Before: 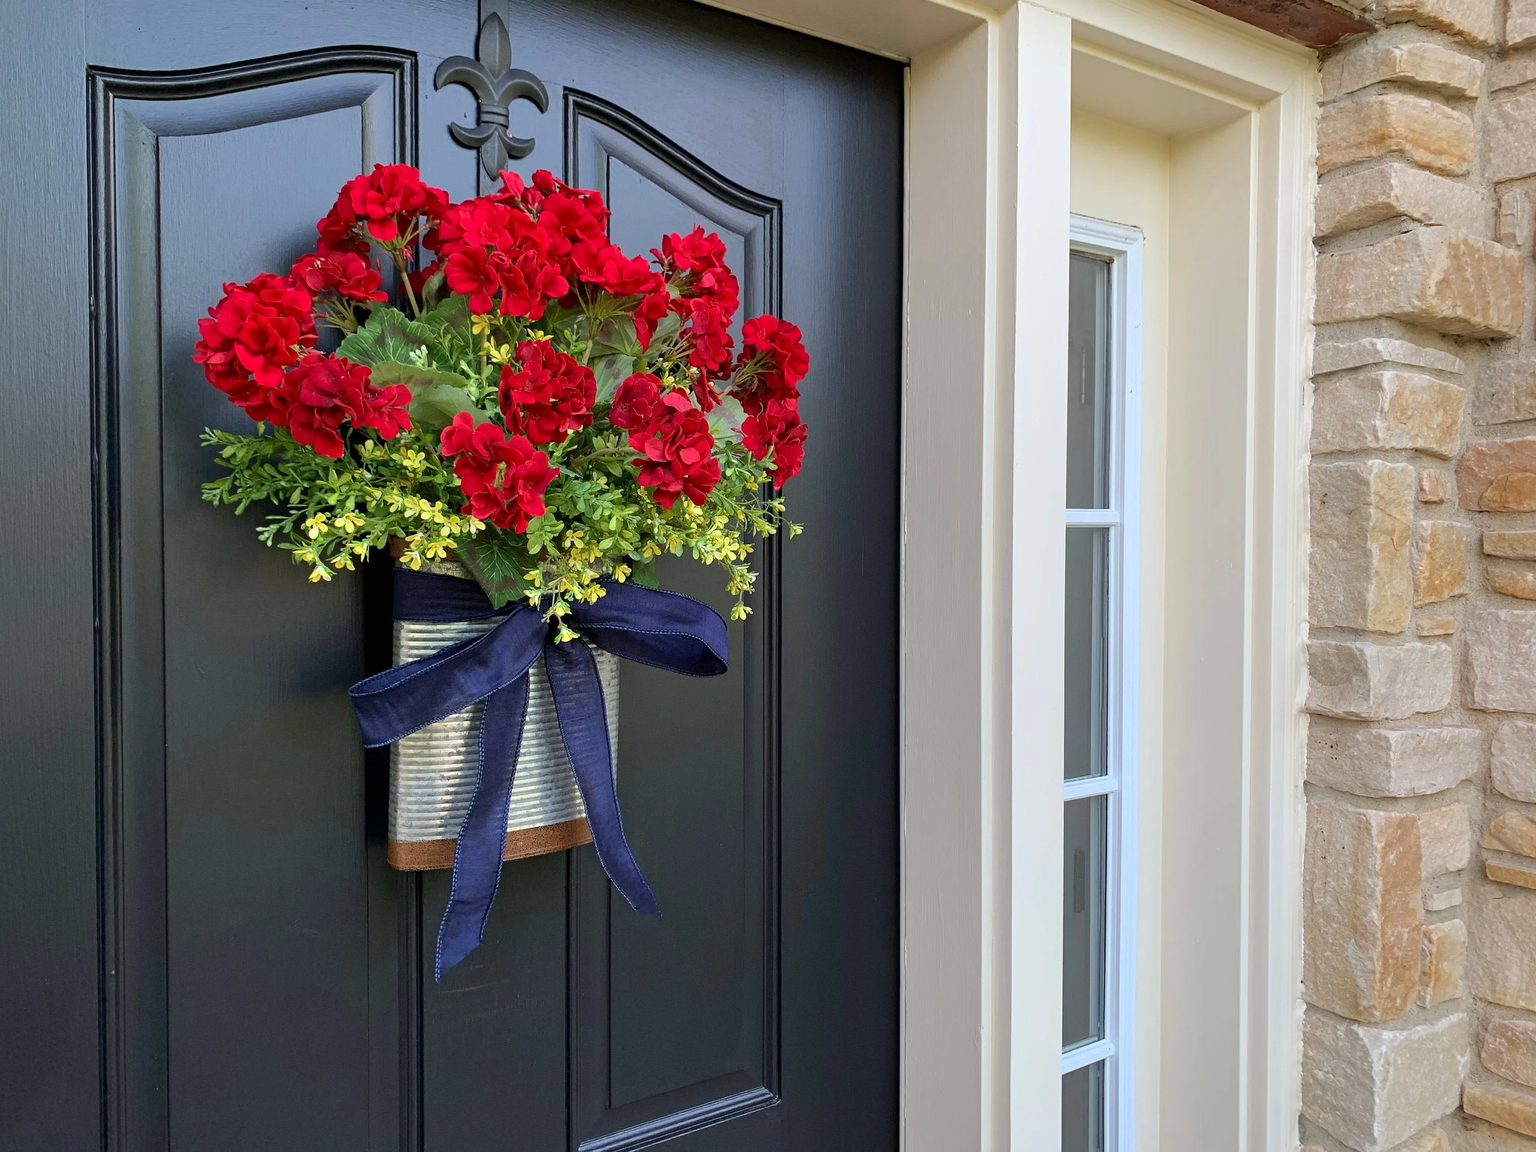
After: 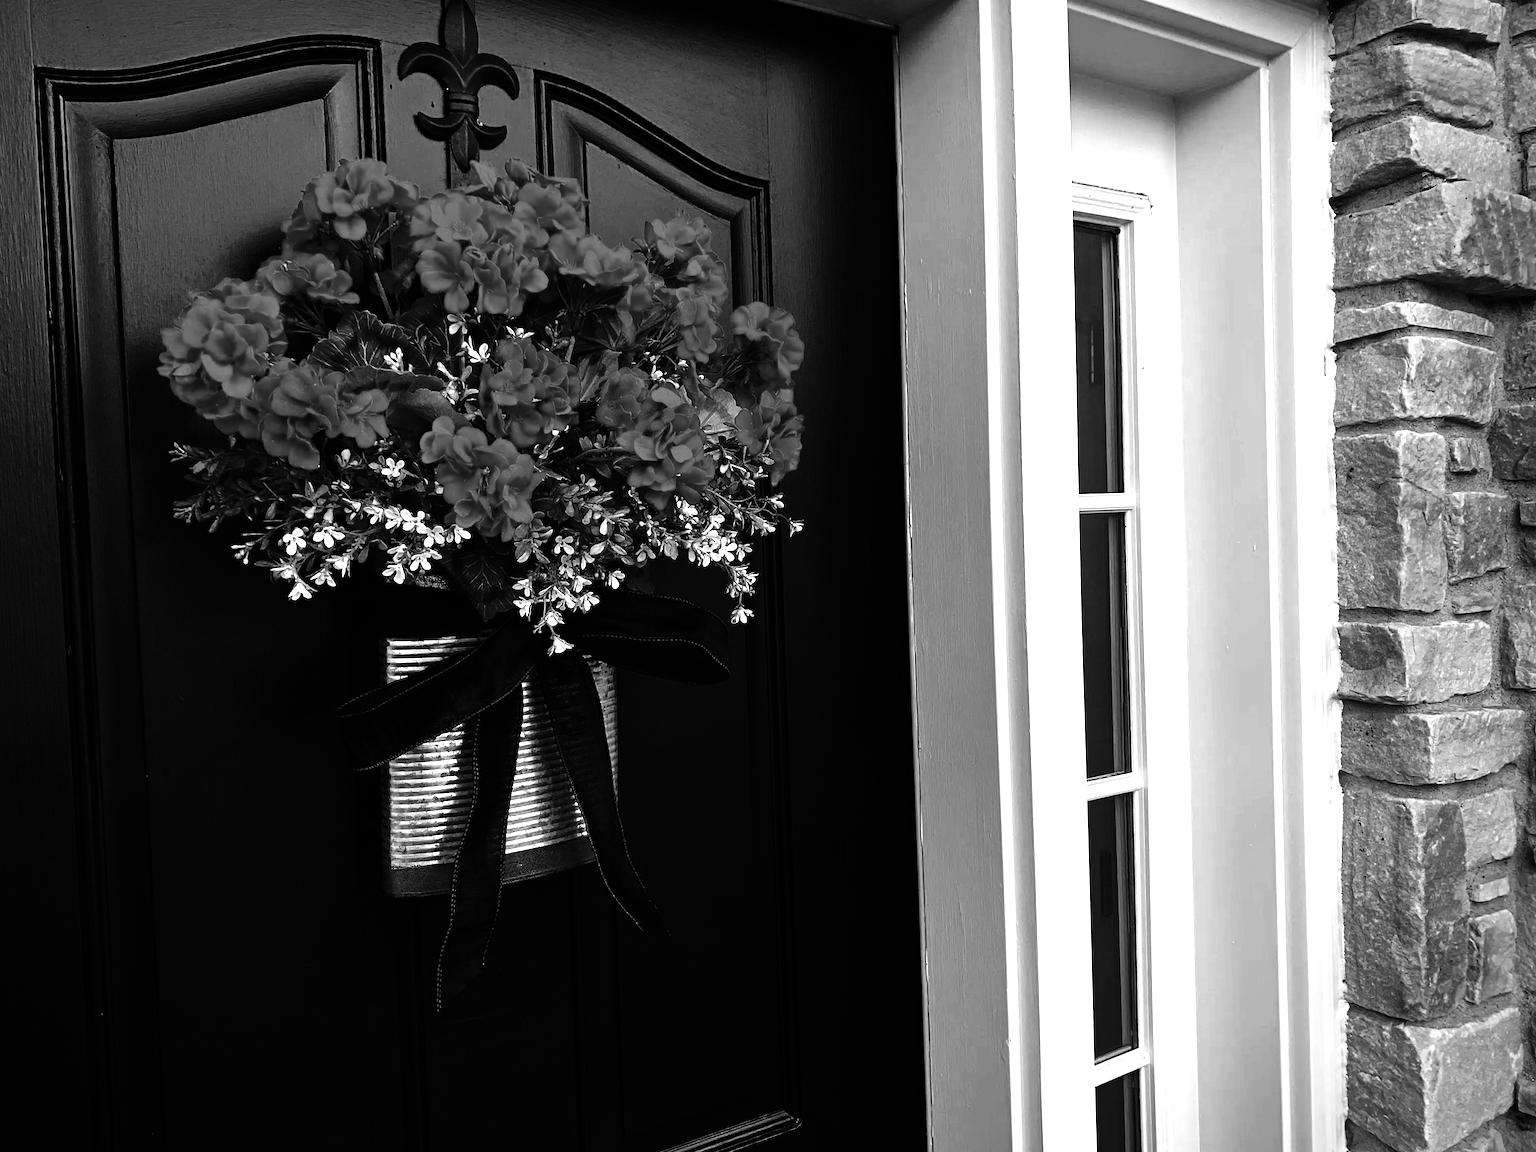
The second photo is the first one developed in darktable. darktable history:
color balance rgb: linear chroma grading › global chroma 15%, perceptual saturation grading › global saturation 30%
levels: levels [0, 0.476, 0.951]
monochrome: on, module defaults
rotate and perspective: rotation -2.12°, lens shift (vertical) 0.009, lens shift (horizontal) -0.008, automatic cropping original format, crop left 0.036, crop right 0.964, crop top 0.05, crop bottom 0.959
contrast brightness saturation: brightness -1, saturation 1
exposure: exposure 0.566 EV, compensate highlight preservation false
tone curve: curves: ch0 [(0, 0) (0.003, 0.004) (0.011, 0.006) (0.025, 0.011) (0.044, 0.017) (0.069, 0.029) (0.1, 0.047) (0.136, 0.07) (0.177, 0.121) (0.224, 0.182) (0.277, 0.257) (0.335, 0.342) (0.399, 0.432) (0.468, 0.526) (0.543, 0.621) (0.623, 0.711) (0.709, 0.792) (0.801, 0.87) (0.898, 0.951) (1, 1)], preserve colors none
vignetting: fall-off radius 60.92%
